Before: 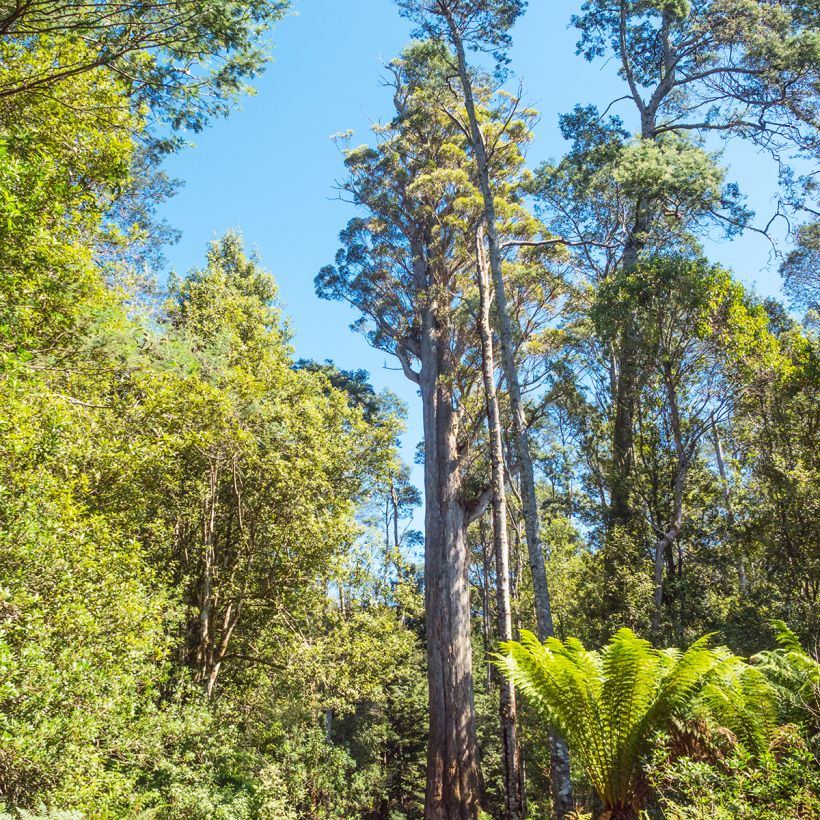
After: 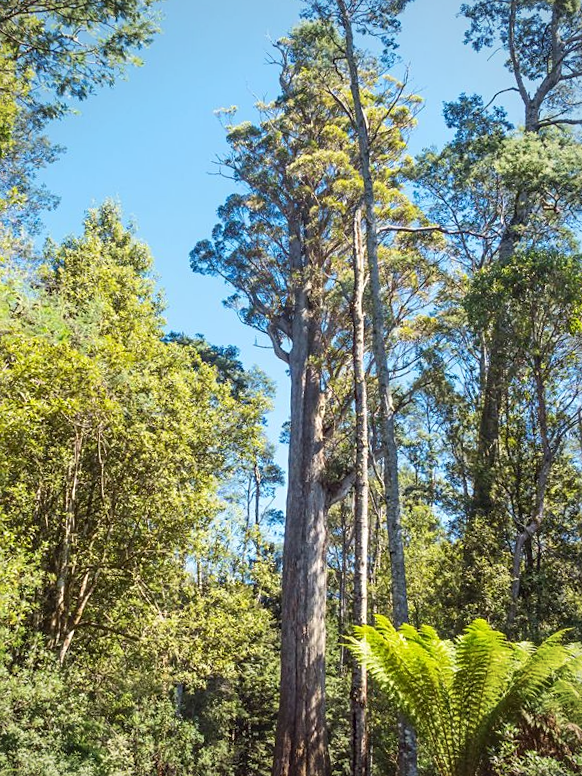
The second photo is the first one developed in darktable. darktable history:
sharpen: amount 0.2
vignetting: fall-off radius 93.87%
crop and rotate: angle -3.27°, left 14.277%, top 0.028%, right 10.766%, bottom 0.028%
